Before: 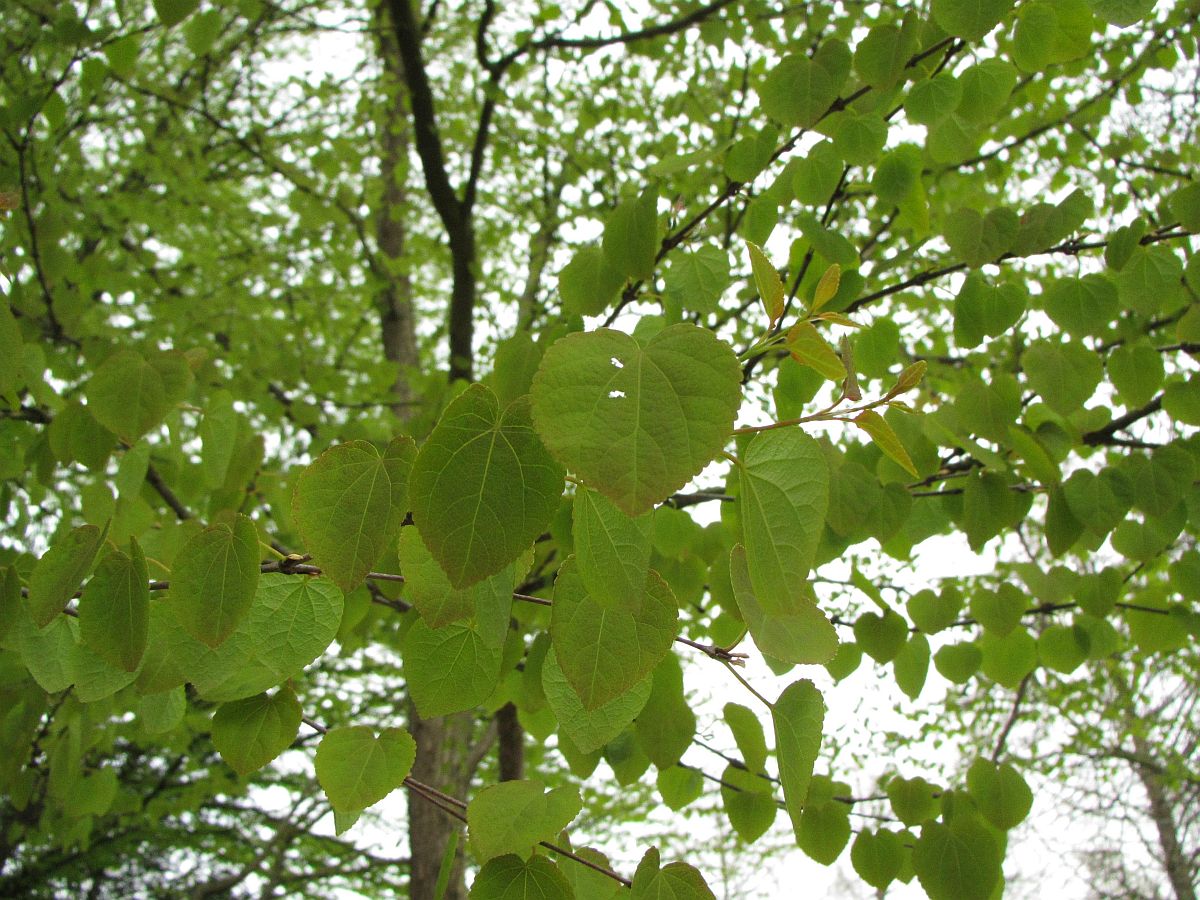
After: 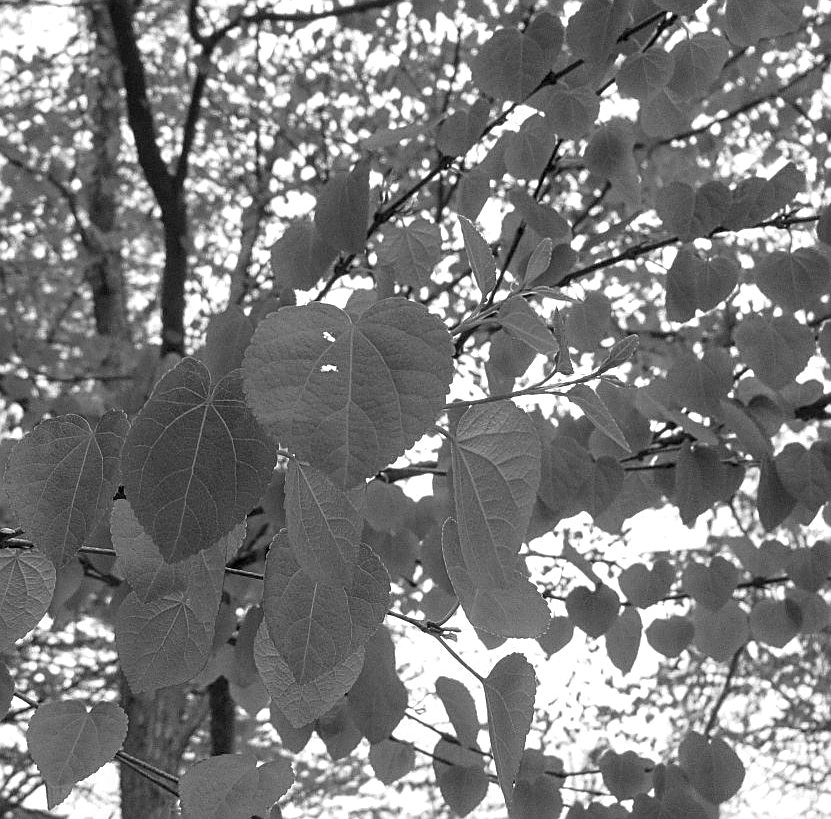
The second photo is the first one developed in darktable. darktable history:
local contrast: on, module defaults
sharpen: on, module defaults
crop and rotate: left 24.015%, top 2.908%, right 6.68%, bottom 5.99%
color calibration: output gray [0.22, 0.42, 0.37, 0], illuminant F (fluorescent), F source F9 (Cool White Deluxe 4150 K) – high CRI, x 0.375, y 0.373, temperature 4153.93 K, saturation algorithm version 1 (2020)
